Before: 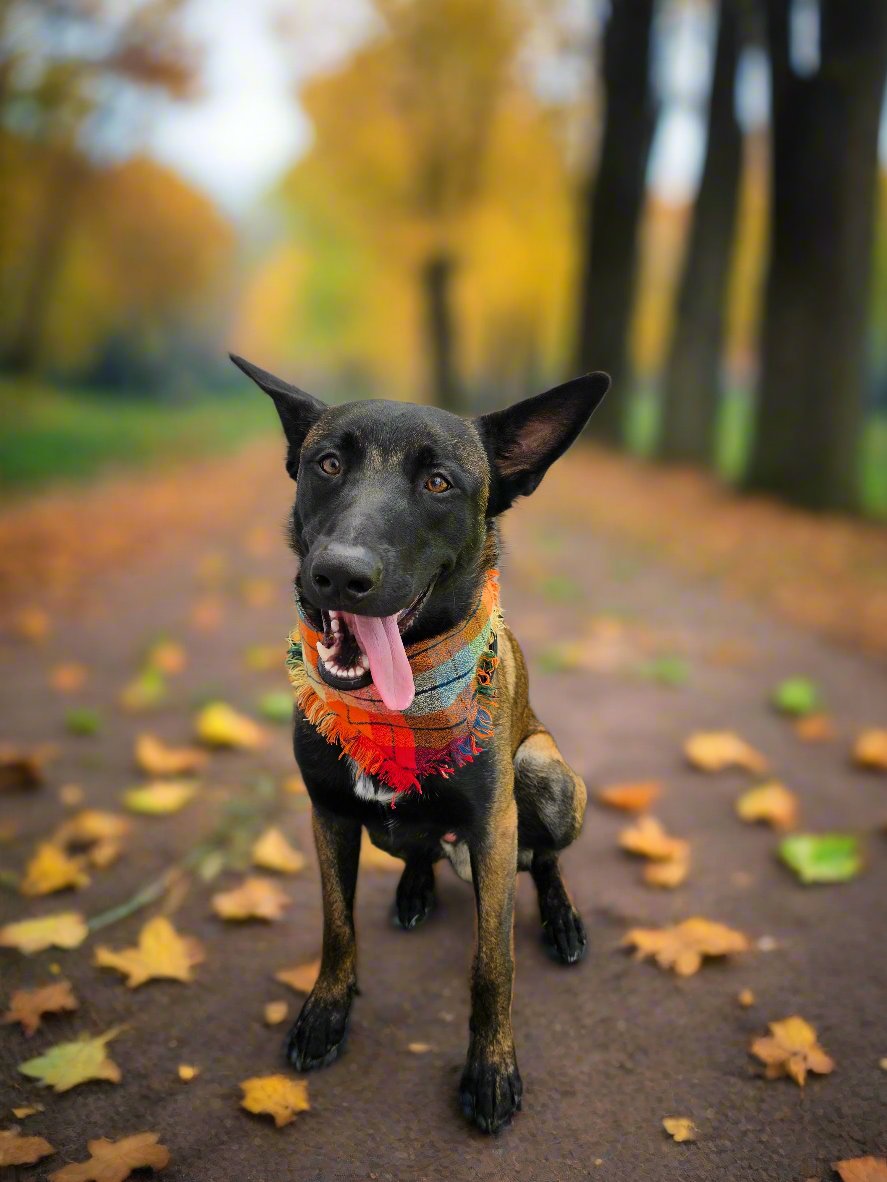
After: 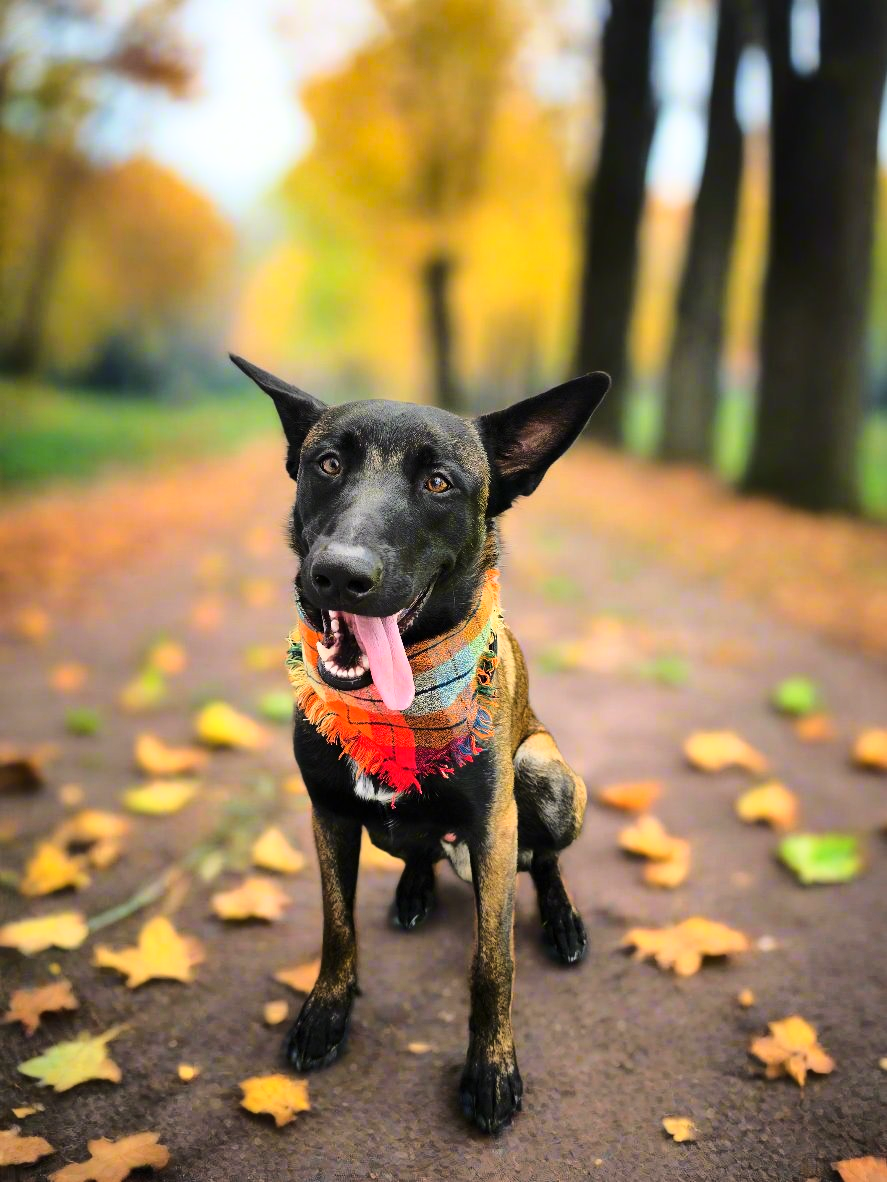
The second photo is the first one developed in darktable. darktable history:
base curve: curves: ch0 [(0, 0) (0.036, 0.037) (0.121, 0.228) (0.46, 0.76) (0.859, 0.983) (1, 1)]
shadows and highlights: low approximation 0.01, soften with gaussian
